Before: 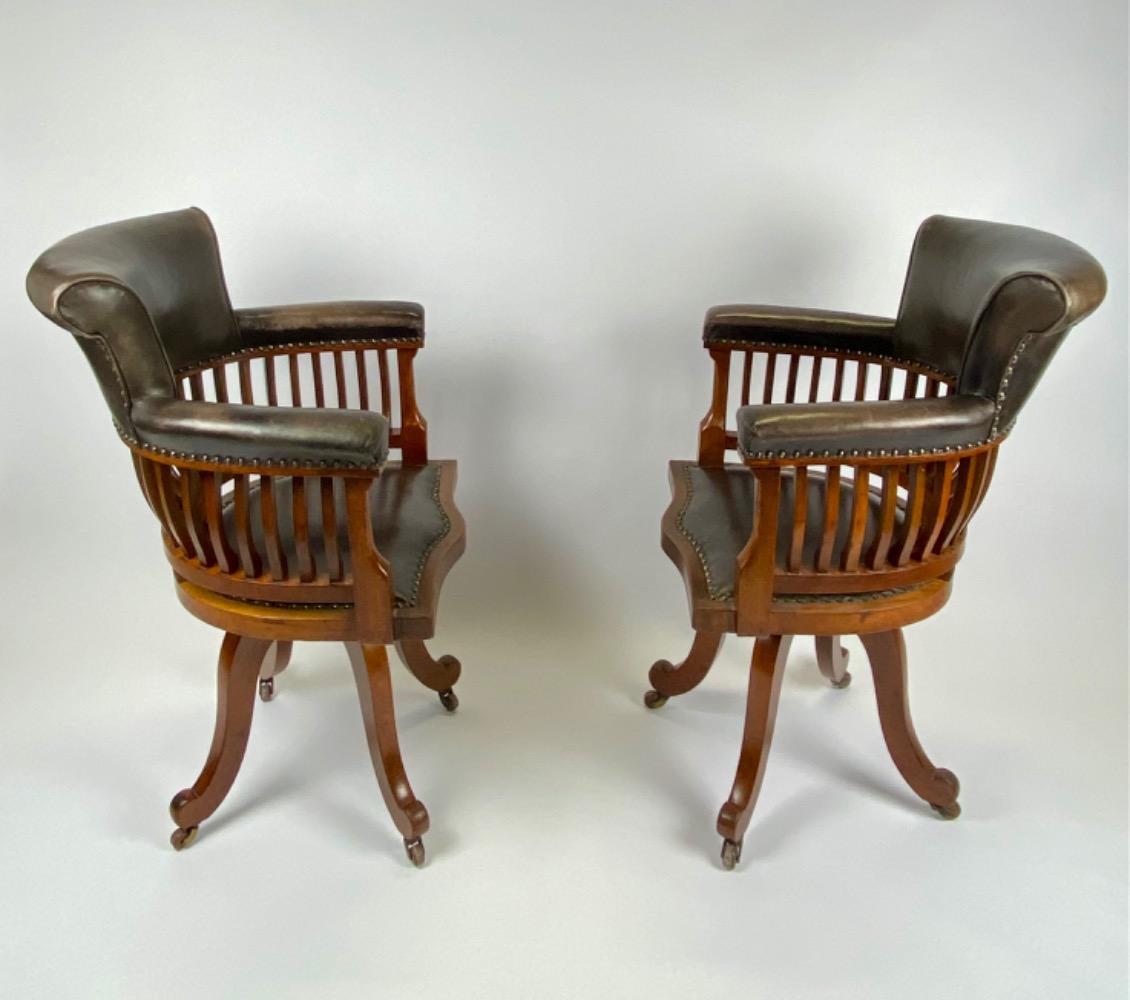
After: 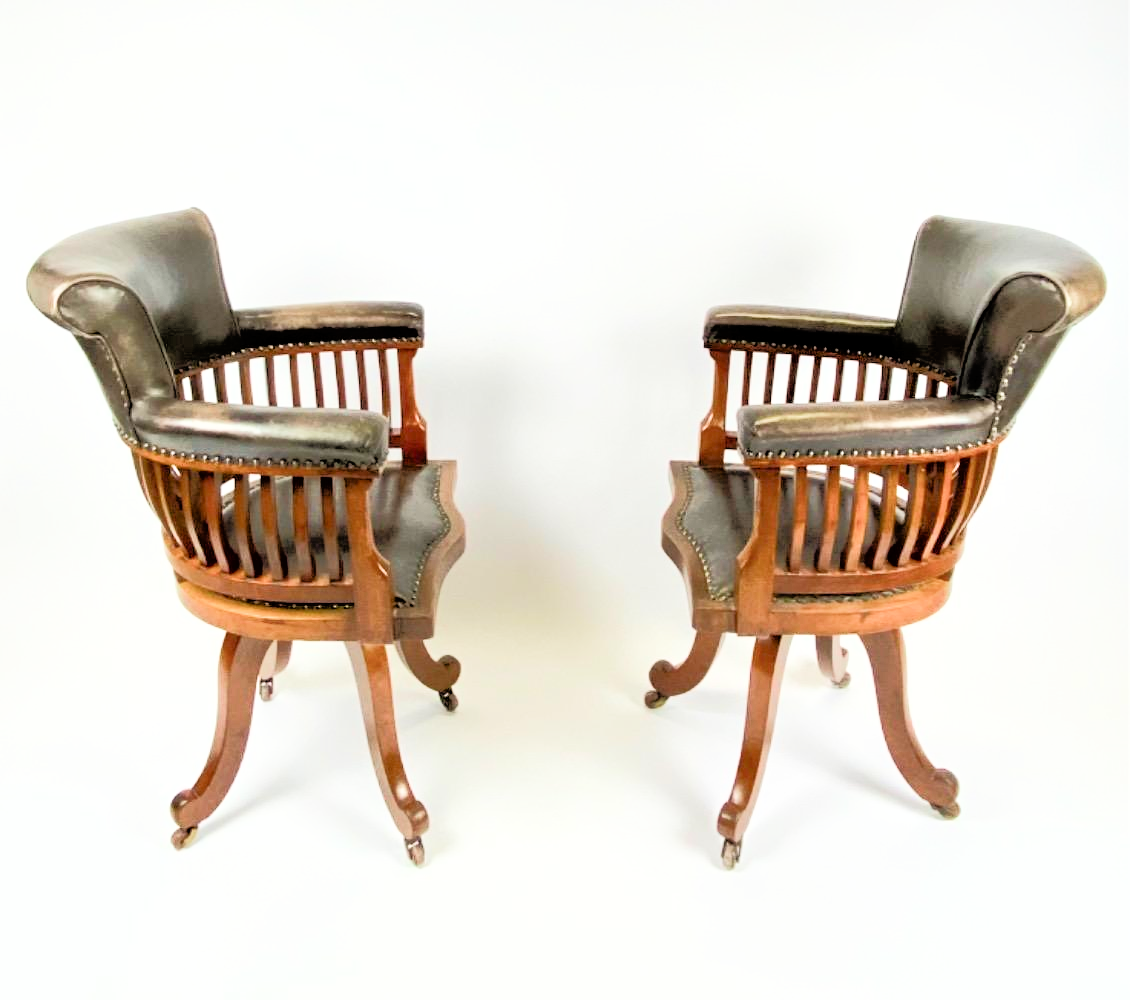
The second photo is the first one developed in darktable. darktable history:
filmic rgb: black relative exposure -16 EV, white relative exposure 5.29 EV, hardness 5.91, contrast 1.256, color science v4 (2020)
exposure: black level correction 0.001, exposure 1.648 EV, compensate highlight preservation false
tone equalizer: -8 EV -1.84 EV, -7 EV -1.15 EV, -6 EV -1.65 EV, edges refinement/feathering 500, mask exposure compensation -1.57 EV, preserve details no
